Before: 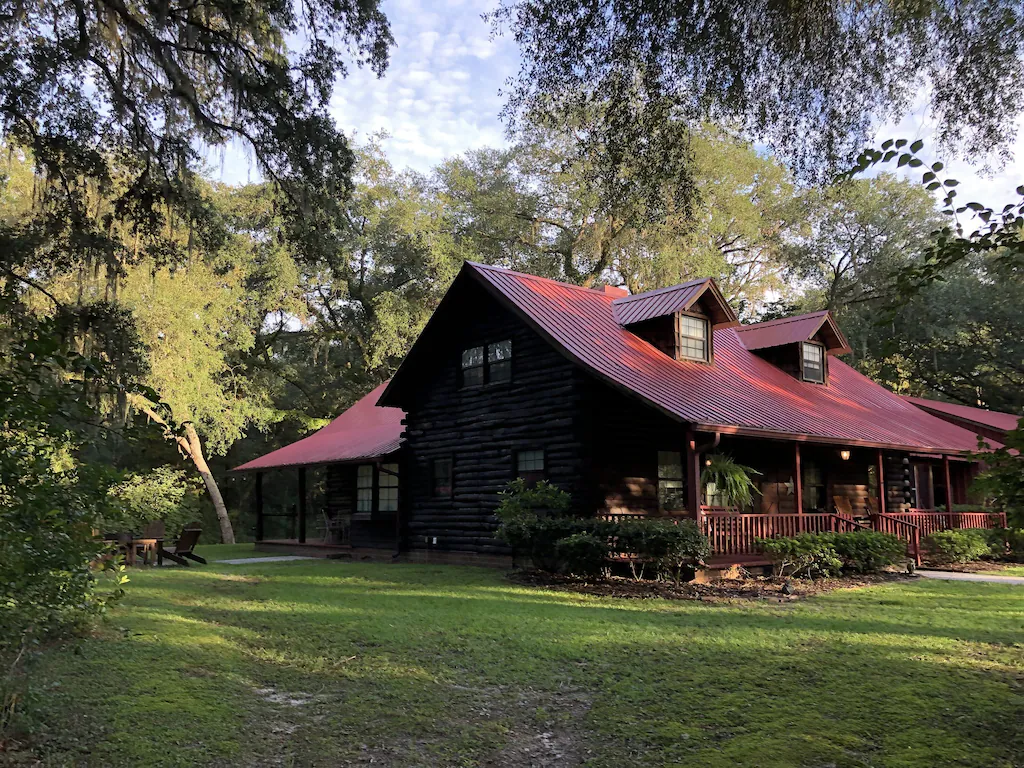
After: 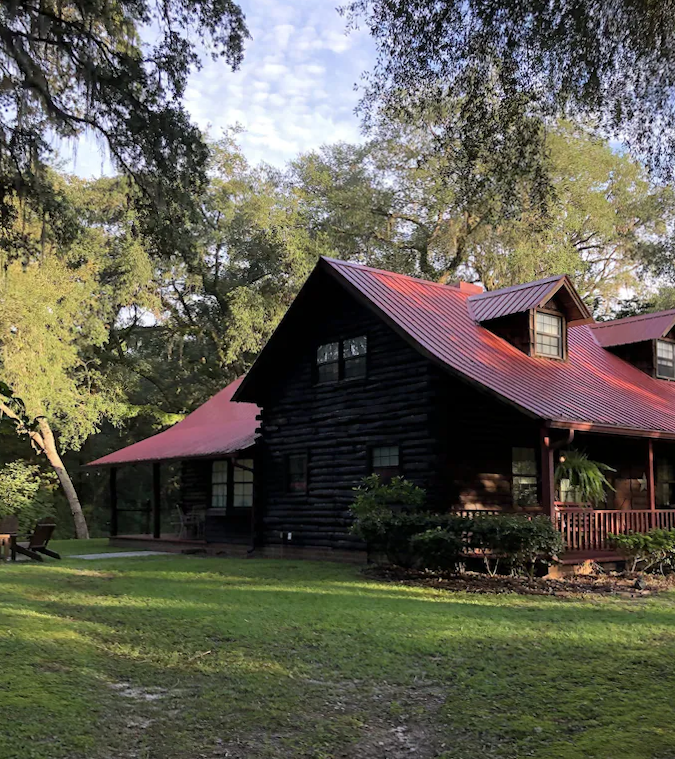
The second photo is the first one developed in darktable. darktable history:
crop and rotate: left 14.385%, right 18.948%
rotate and perspective: rotation 0.174°, lens shift (vertical) 0.013, lens shift (horizontal) 0.019, shear 0.001, automatic cropping original format, crop left 0.007, crop right 0.991, crop top 0.016, crop bottom 0.997
